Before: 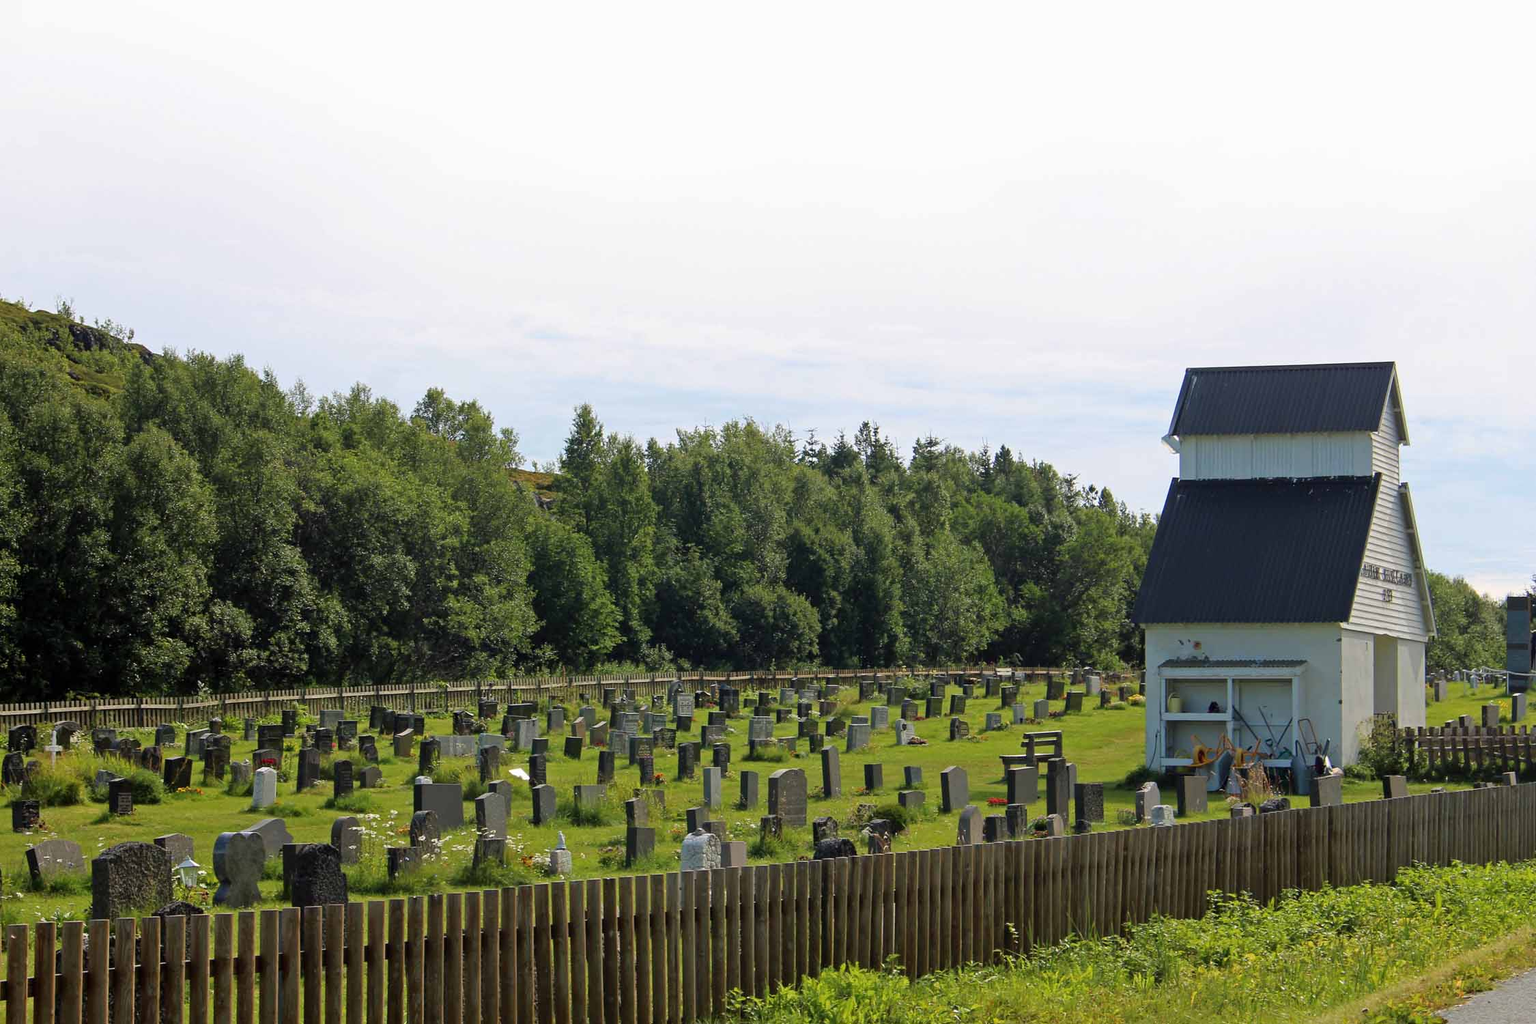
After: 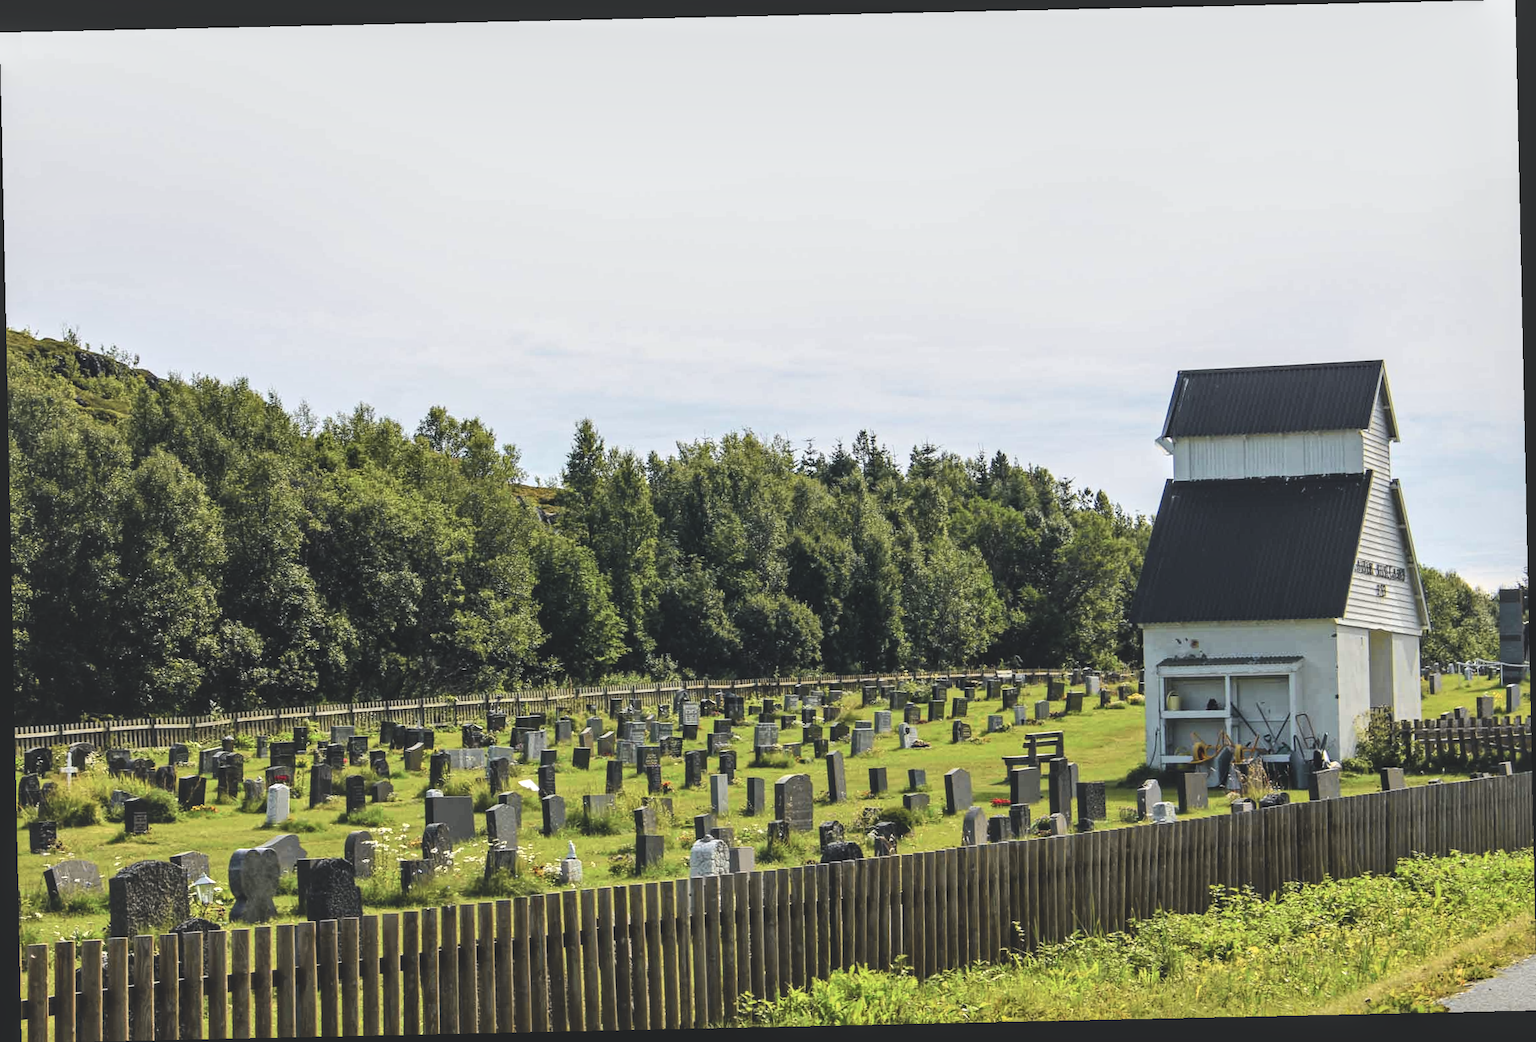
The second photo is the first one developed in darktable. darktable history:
local contrast: detail 150%
exposure: black level correction -0.028, compensate highlight preservation false
rotate and perspective: rotation -1.24°, automatic cropping off
tone curve: curves: ch0 [(0, 0.02) (0.063, 0.058) (0.262, 0.243) (0.447, 0.468) (0.544, 0.596) (0.805, 0.823) (1, 0.952)]; ch1 [(0, 0) (0.339, 0.31) (0.417, 0.401) (0.452, 0.455) (0.482, 0.483) (0.502, 0.499) (0.517, 0.506) (0.55, 0.542) (0.588, 0.604) (0.729, 0.782) (1, 1)]; ch2 [(0, 0) (0.346, 0.34) (0.431, 0.45) (0.485, 0.487) (0.5, 0.496) (0.527, 0.526) (0.56, 0.574) (0.613, 0.642) (0.679, 0.703) (1, 1)], color space Lab, independent channels, preserve colors none
